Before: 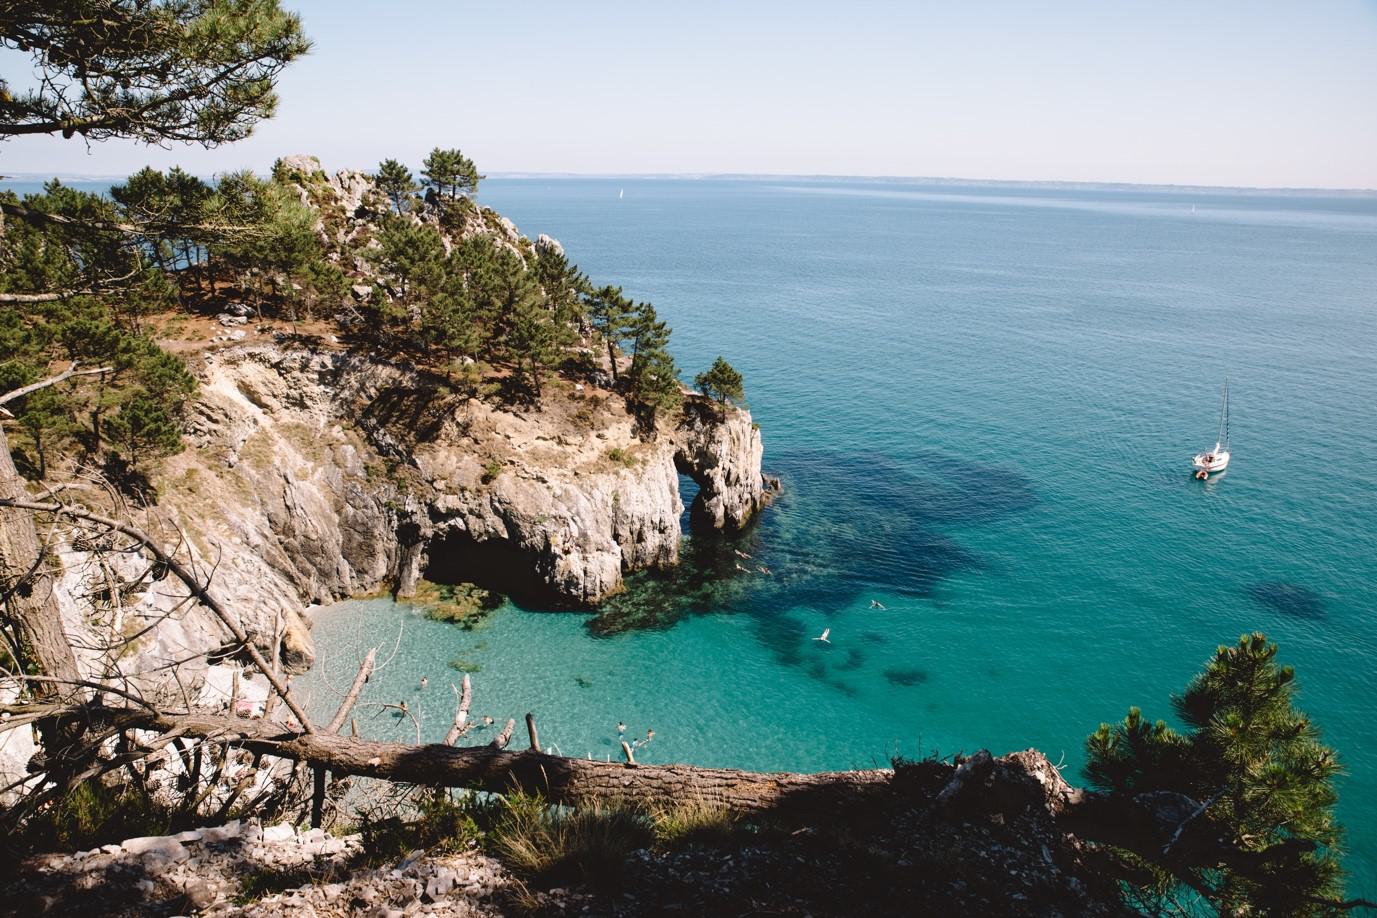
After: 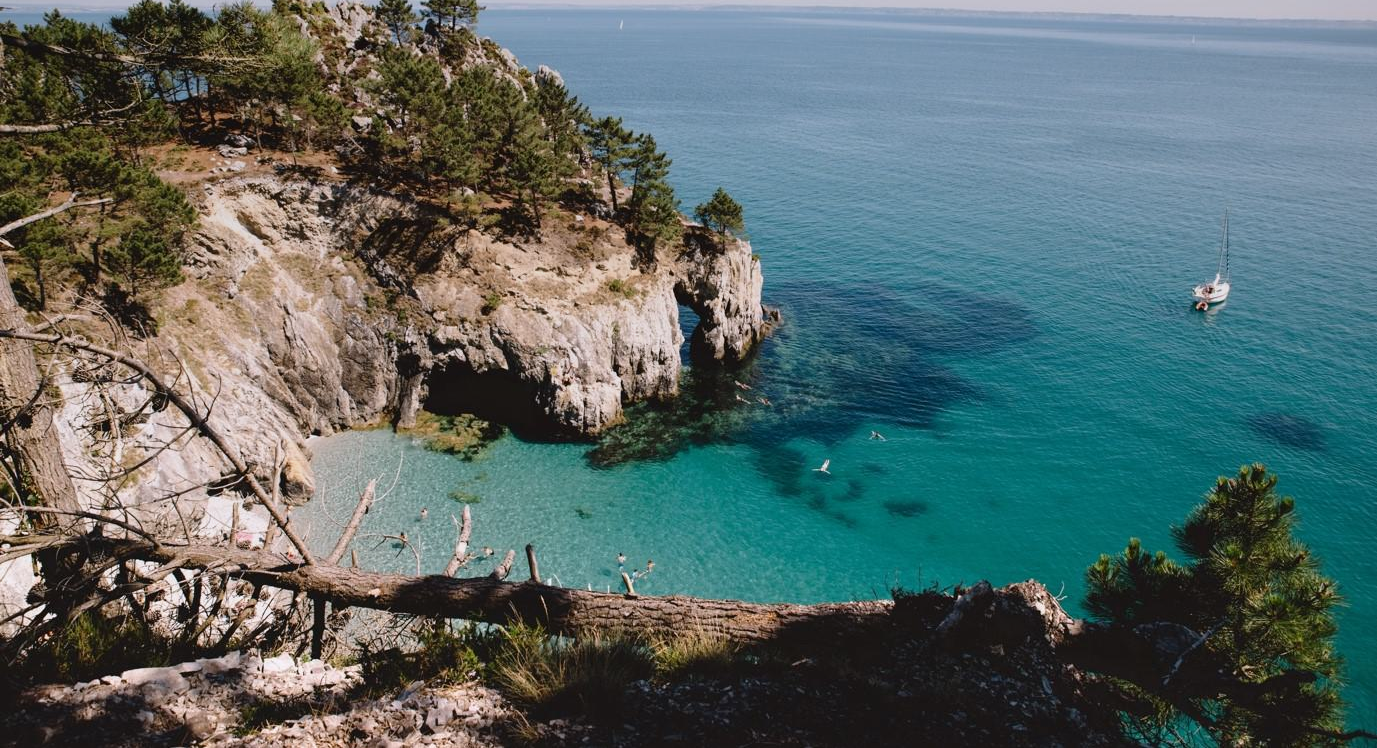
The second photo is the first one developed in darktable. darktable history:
crop and rotate: top 18.507%
white balance: red 1.004, blue 1.024
graduated density: rotation -0.352°, offset 57.64
